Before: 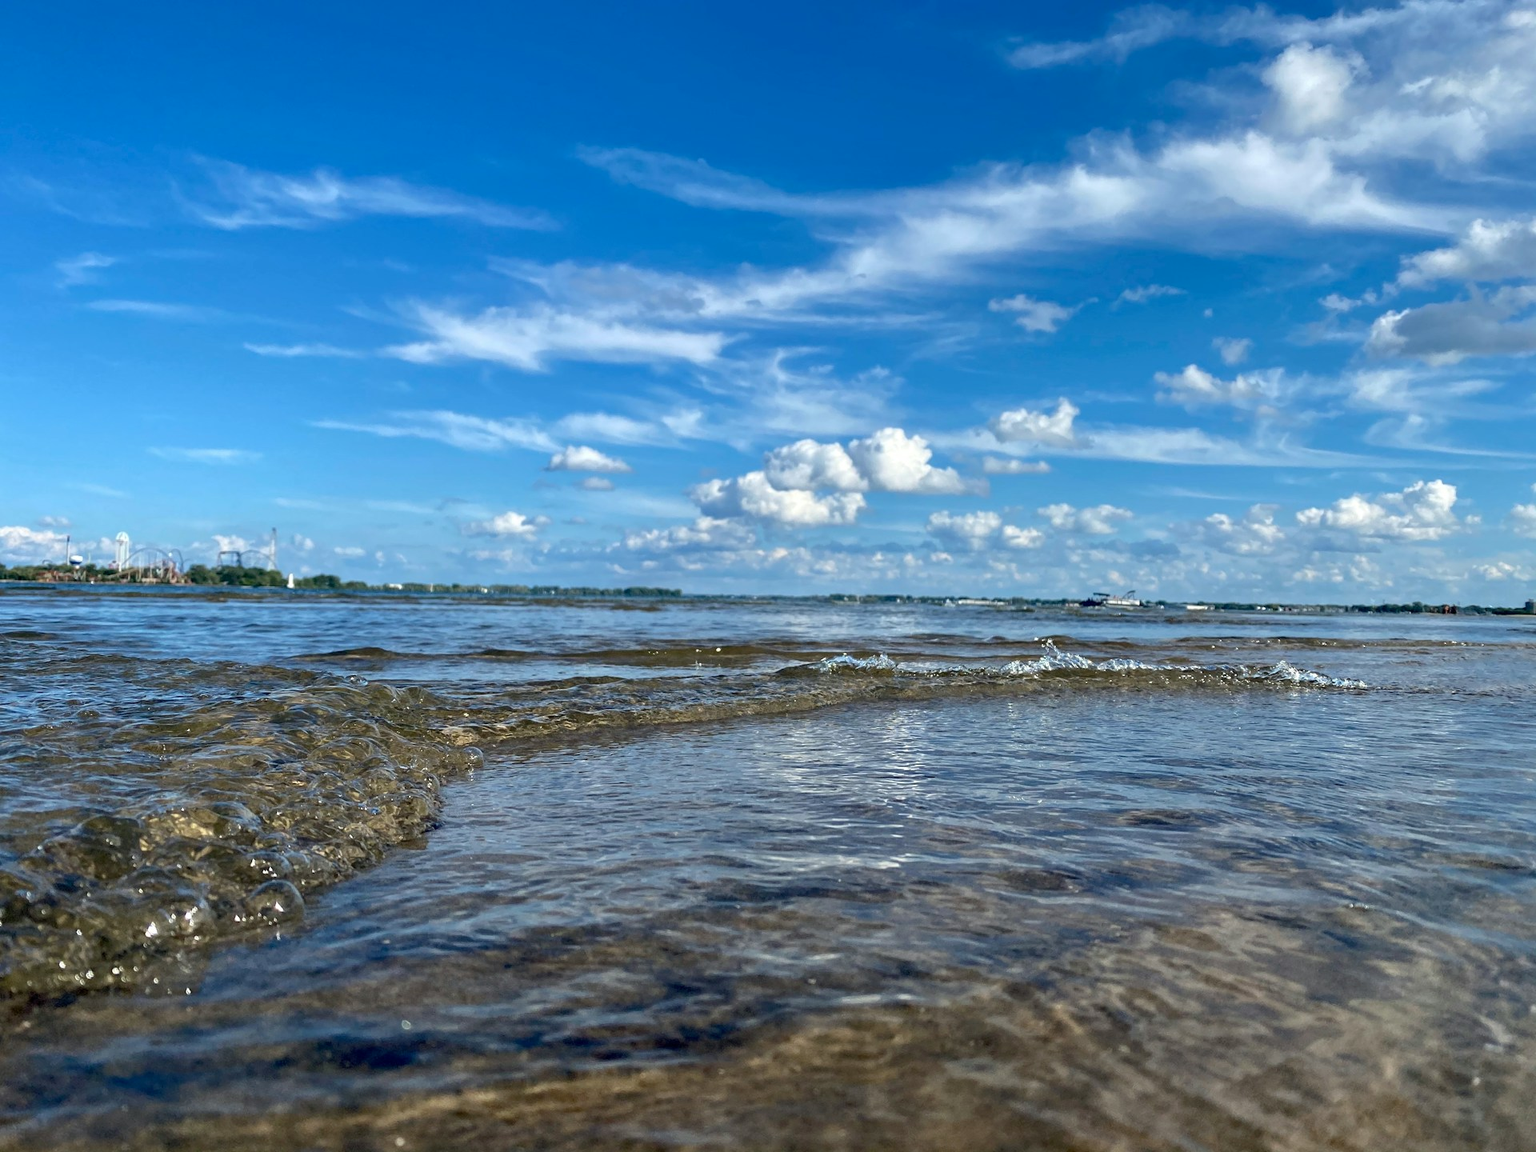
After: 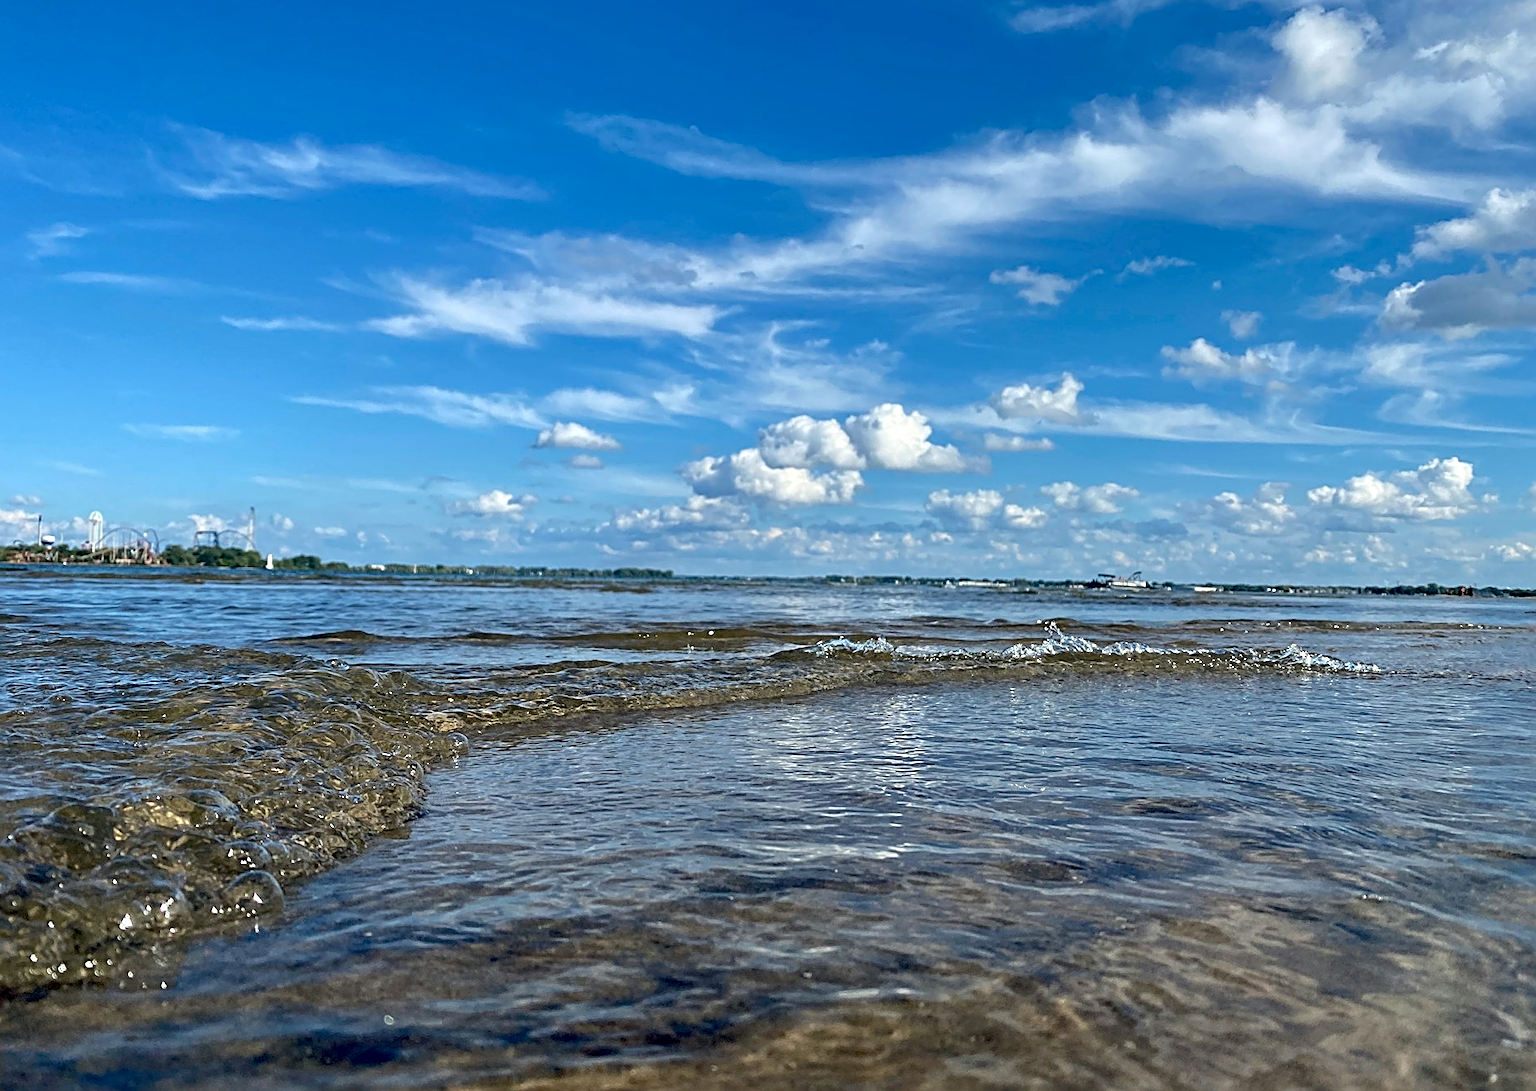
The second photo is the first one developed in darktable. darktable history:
crop: left 1.964%, top 3.251%, right 1.122%, bottom 4.933%
exposure: black level correction 0.001, compensate highlight preservation false
sharpen: radius 2.676, amount 0.669
